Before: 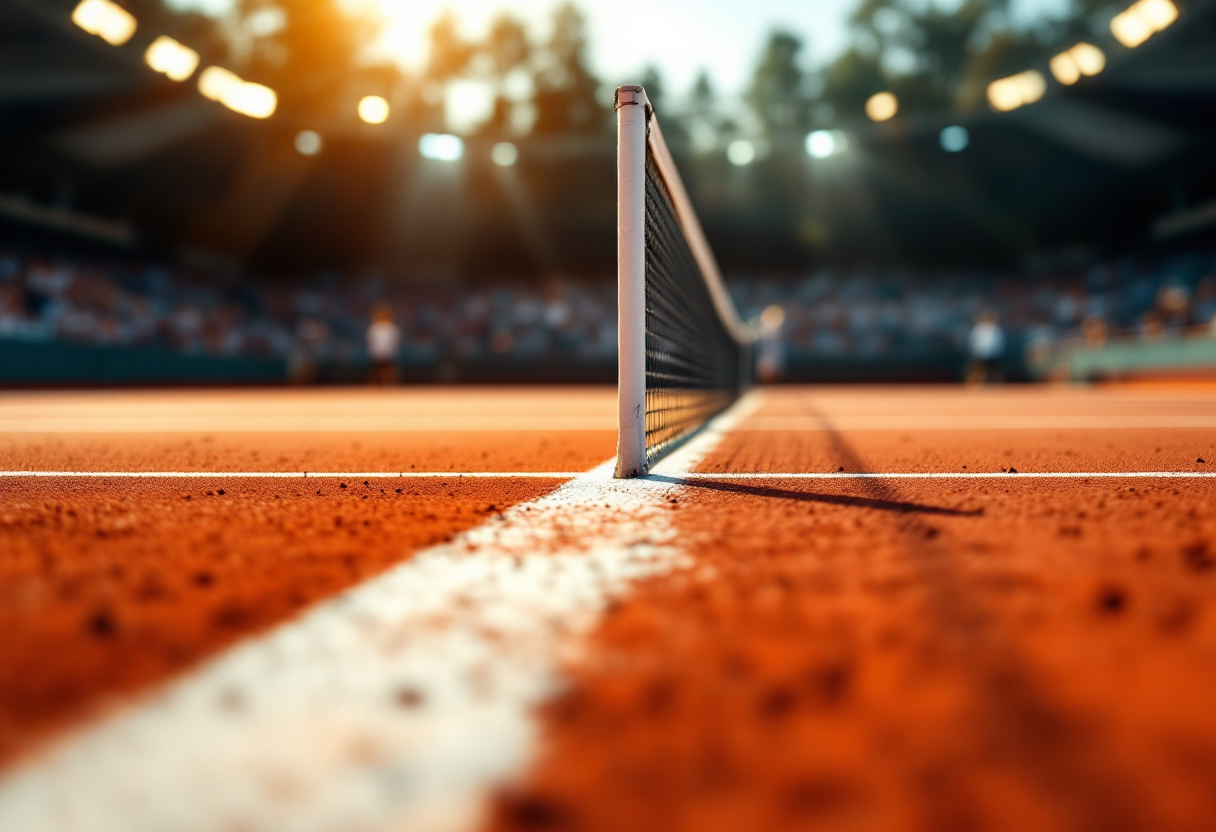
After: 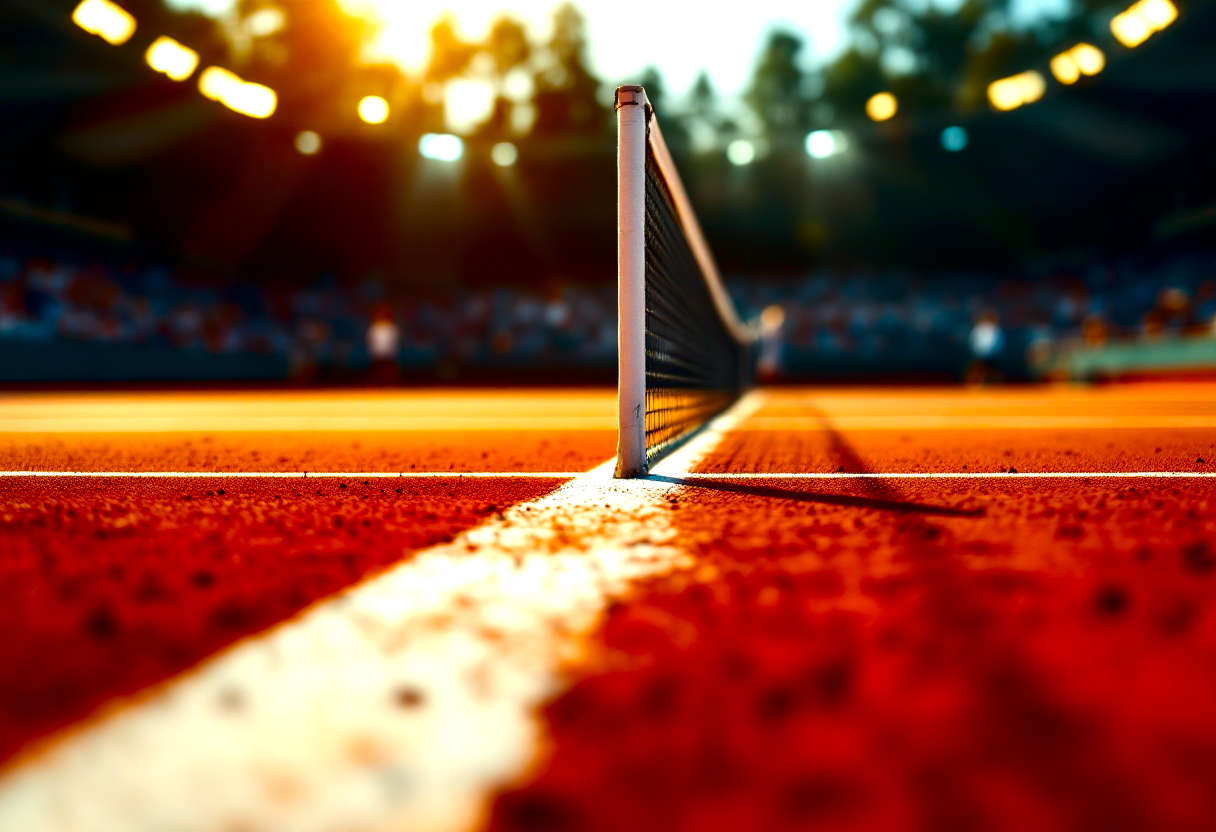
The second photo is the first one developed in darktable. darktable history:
contrast brightness saturation: contrast 0.13, brightness -0.24, saturation 0.14
color balance rgb: perceptual saturation grading › global saturation 36%, perceptual brilliance grading › global brilliance 10%, global vibrance 20%
